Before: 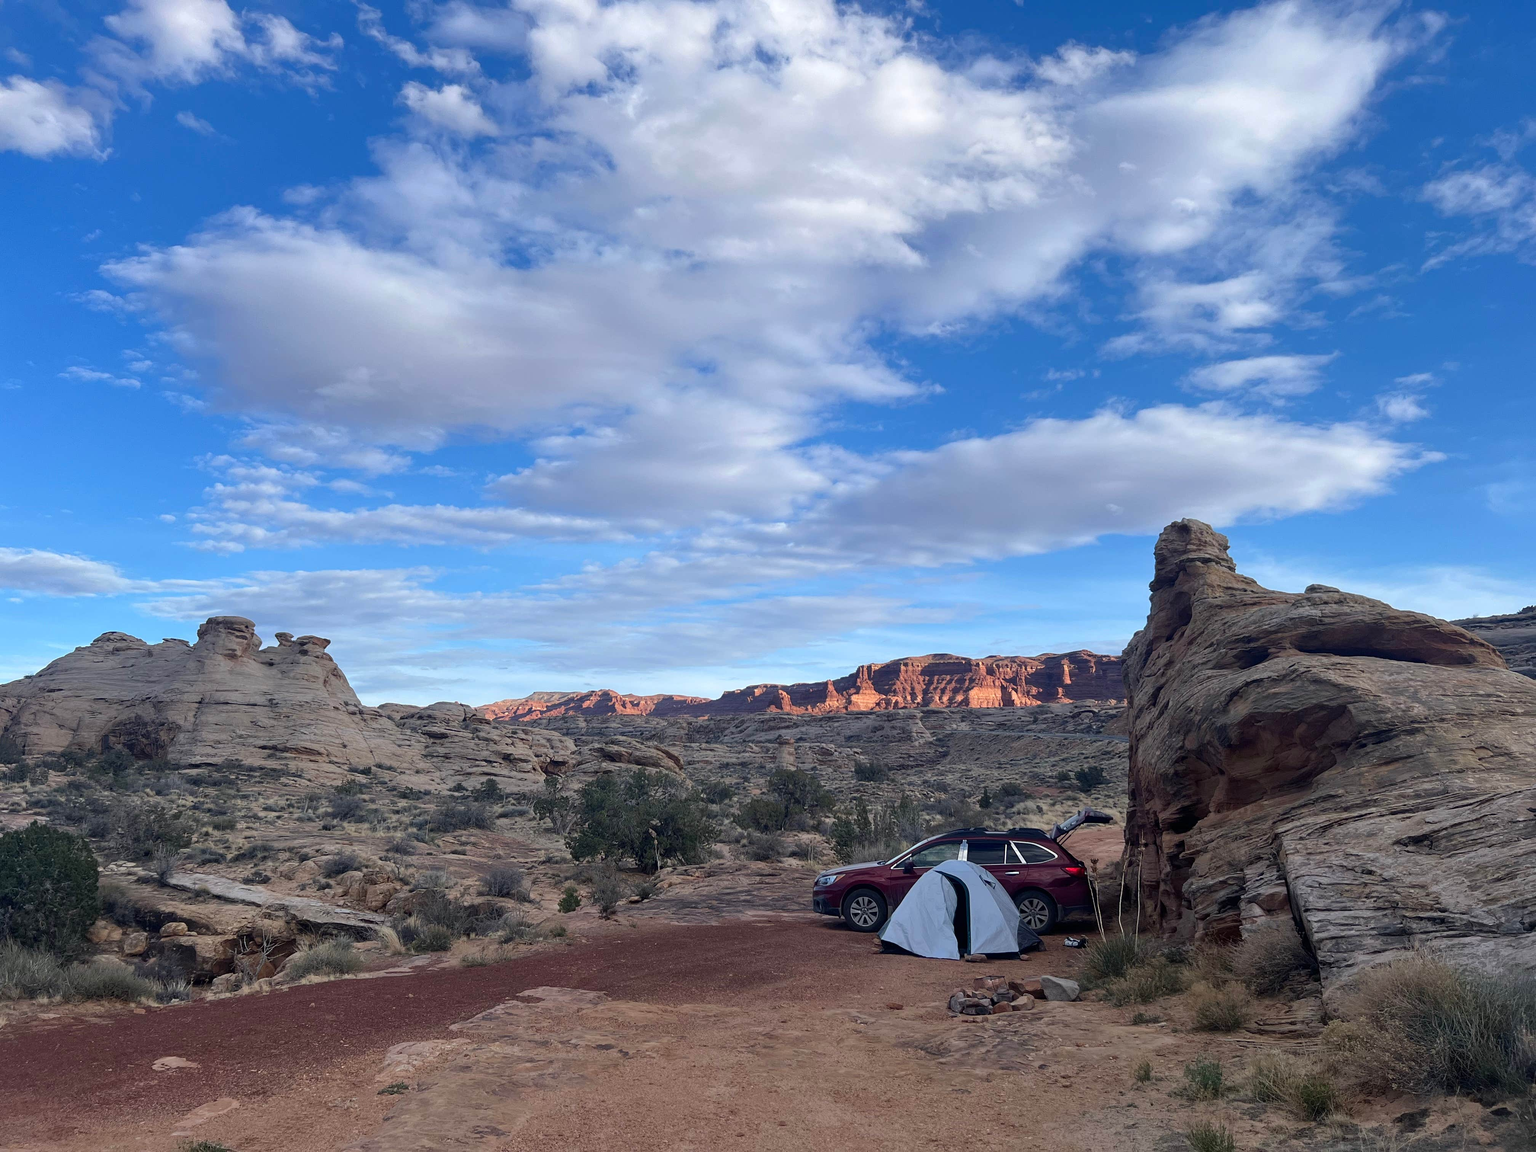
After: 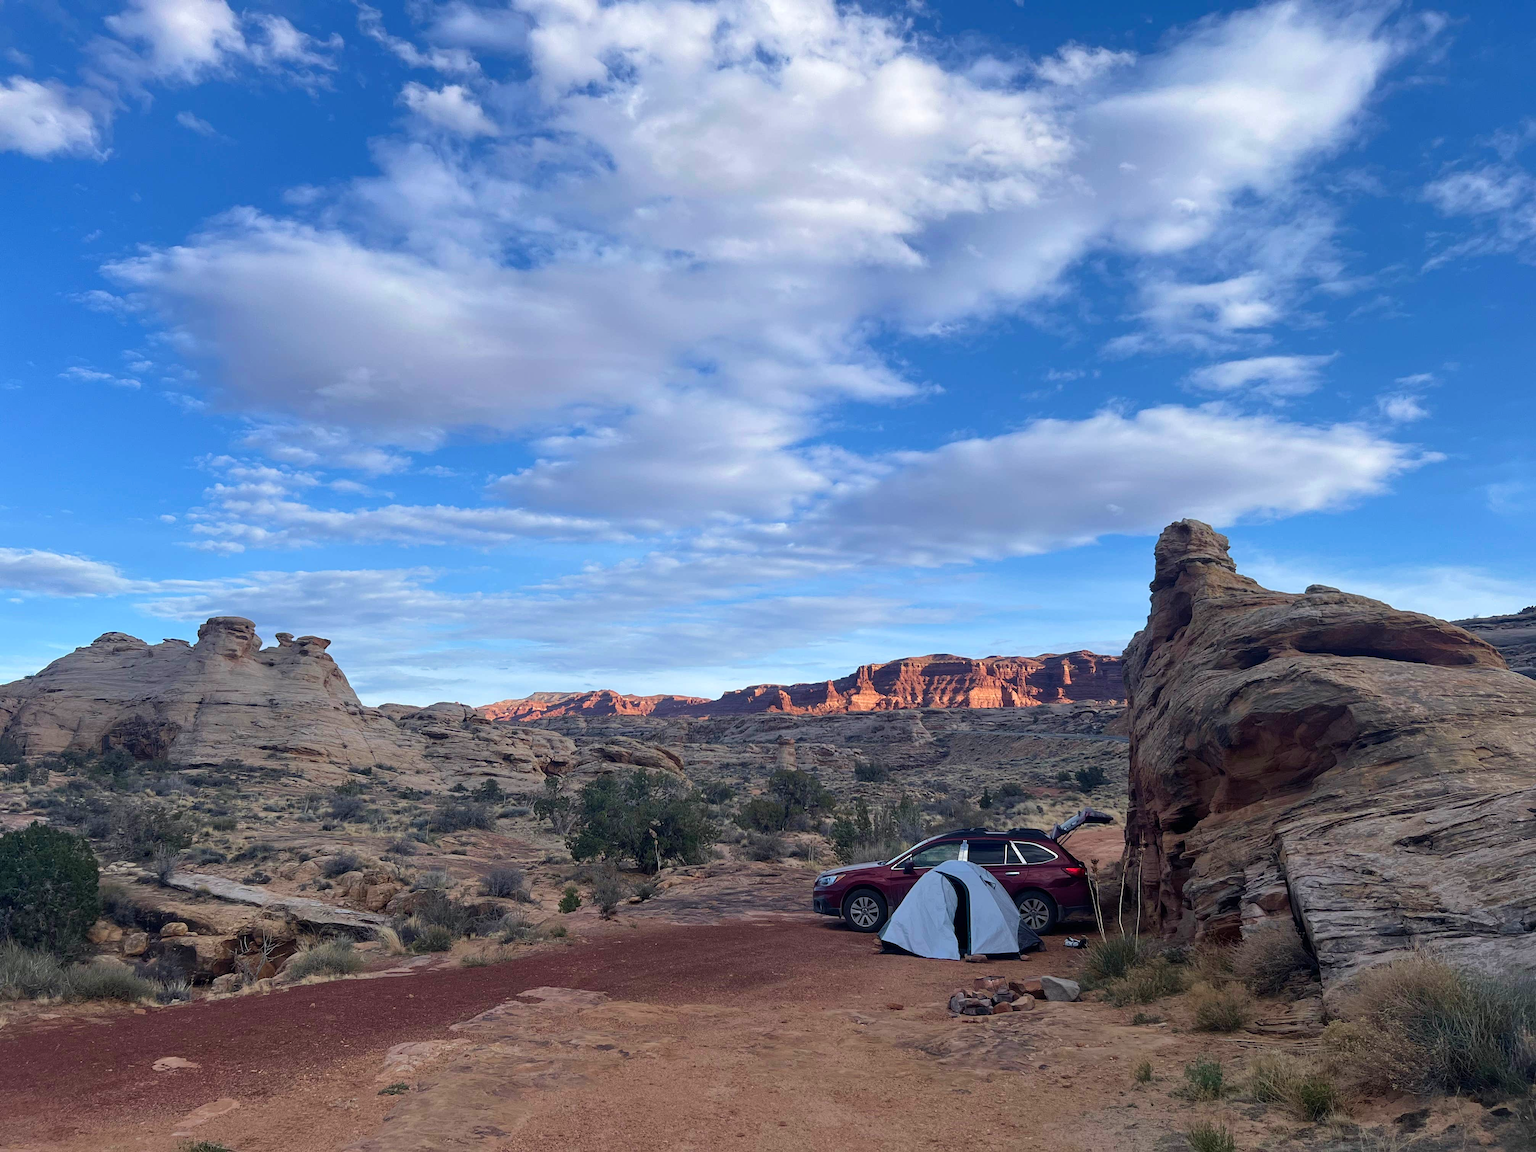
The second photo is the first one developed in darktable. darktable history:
tone equalizer: on, module defaults
velvia: on, module defaults
